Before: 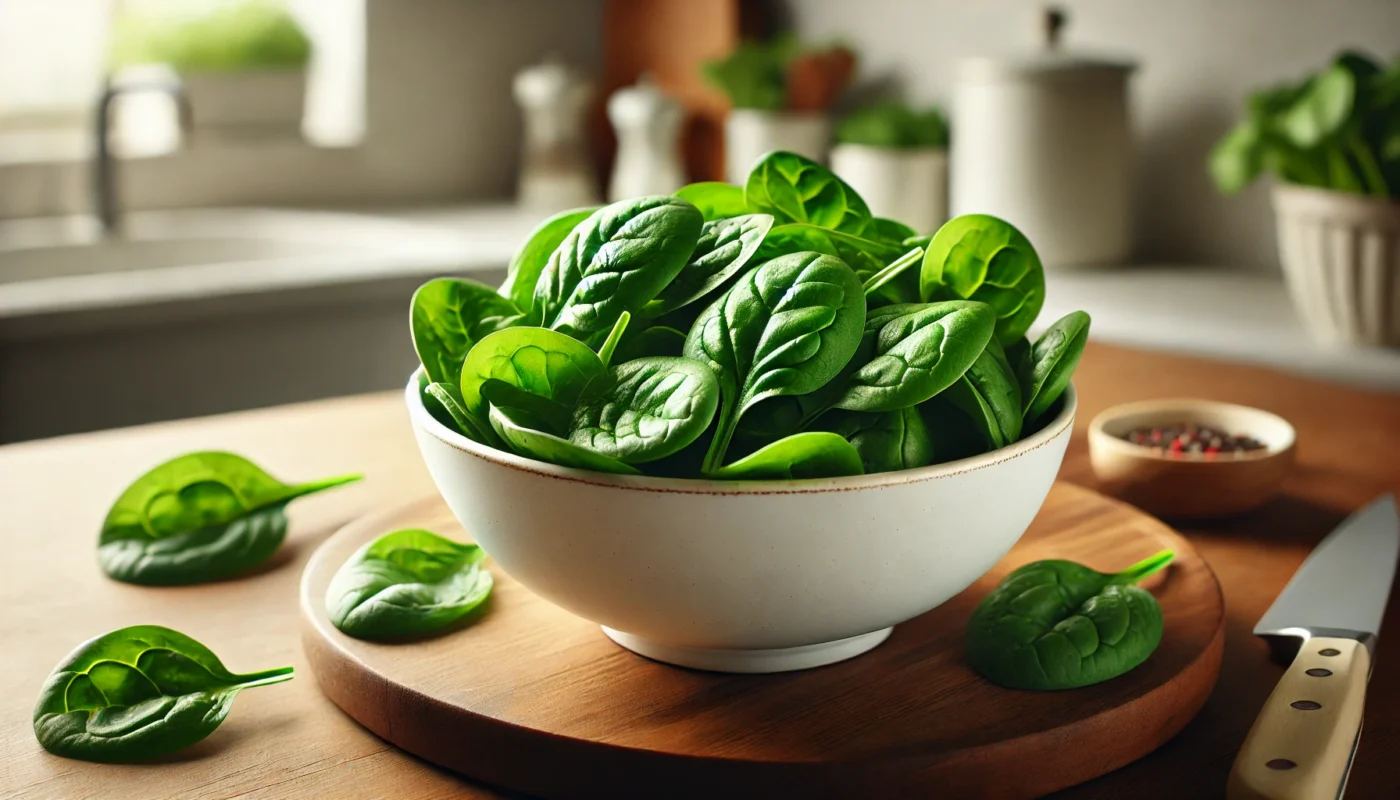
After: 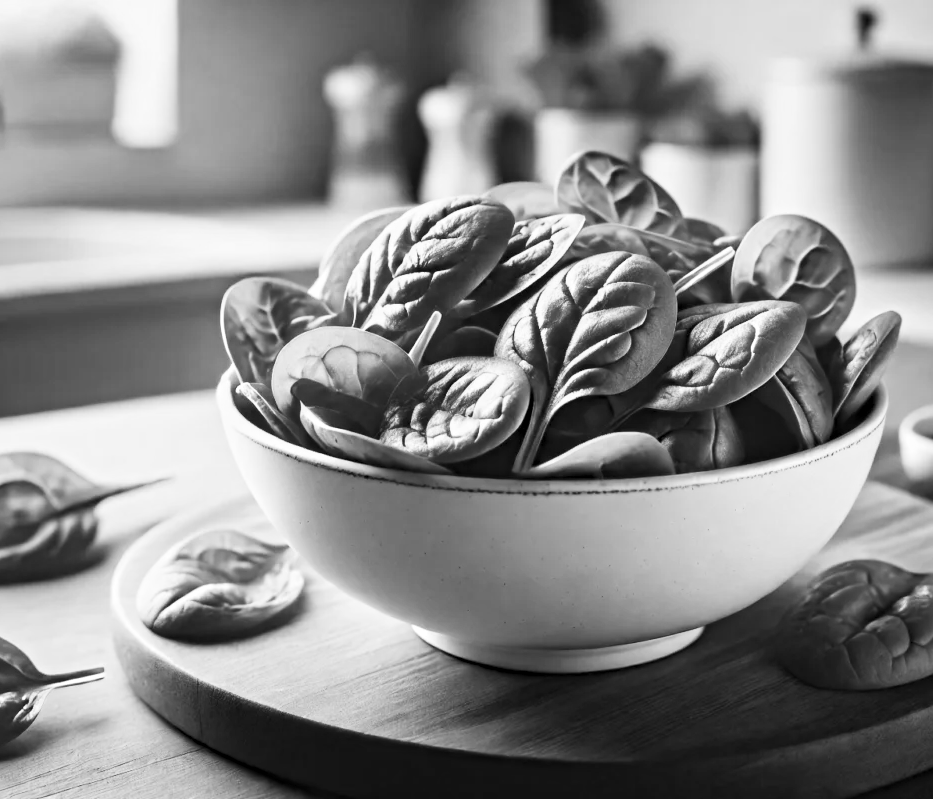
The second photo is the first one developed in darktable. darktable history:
contrast equalizer: y [[0.5, 0.5, 0.501, 0.63, 0.504, 0.5], [0.5 ×6], [0.5 ×6], [0 ×6], [0 ×6]]
crop and rotate: left 13.537%, right 19.796%
monochrome: a 32, b 64, size 2.3
contrast brightness saturation: contrast 0.2, brightness 0.16, saturation 0.22
